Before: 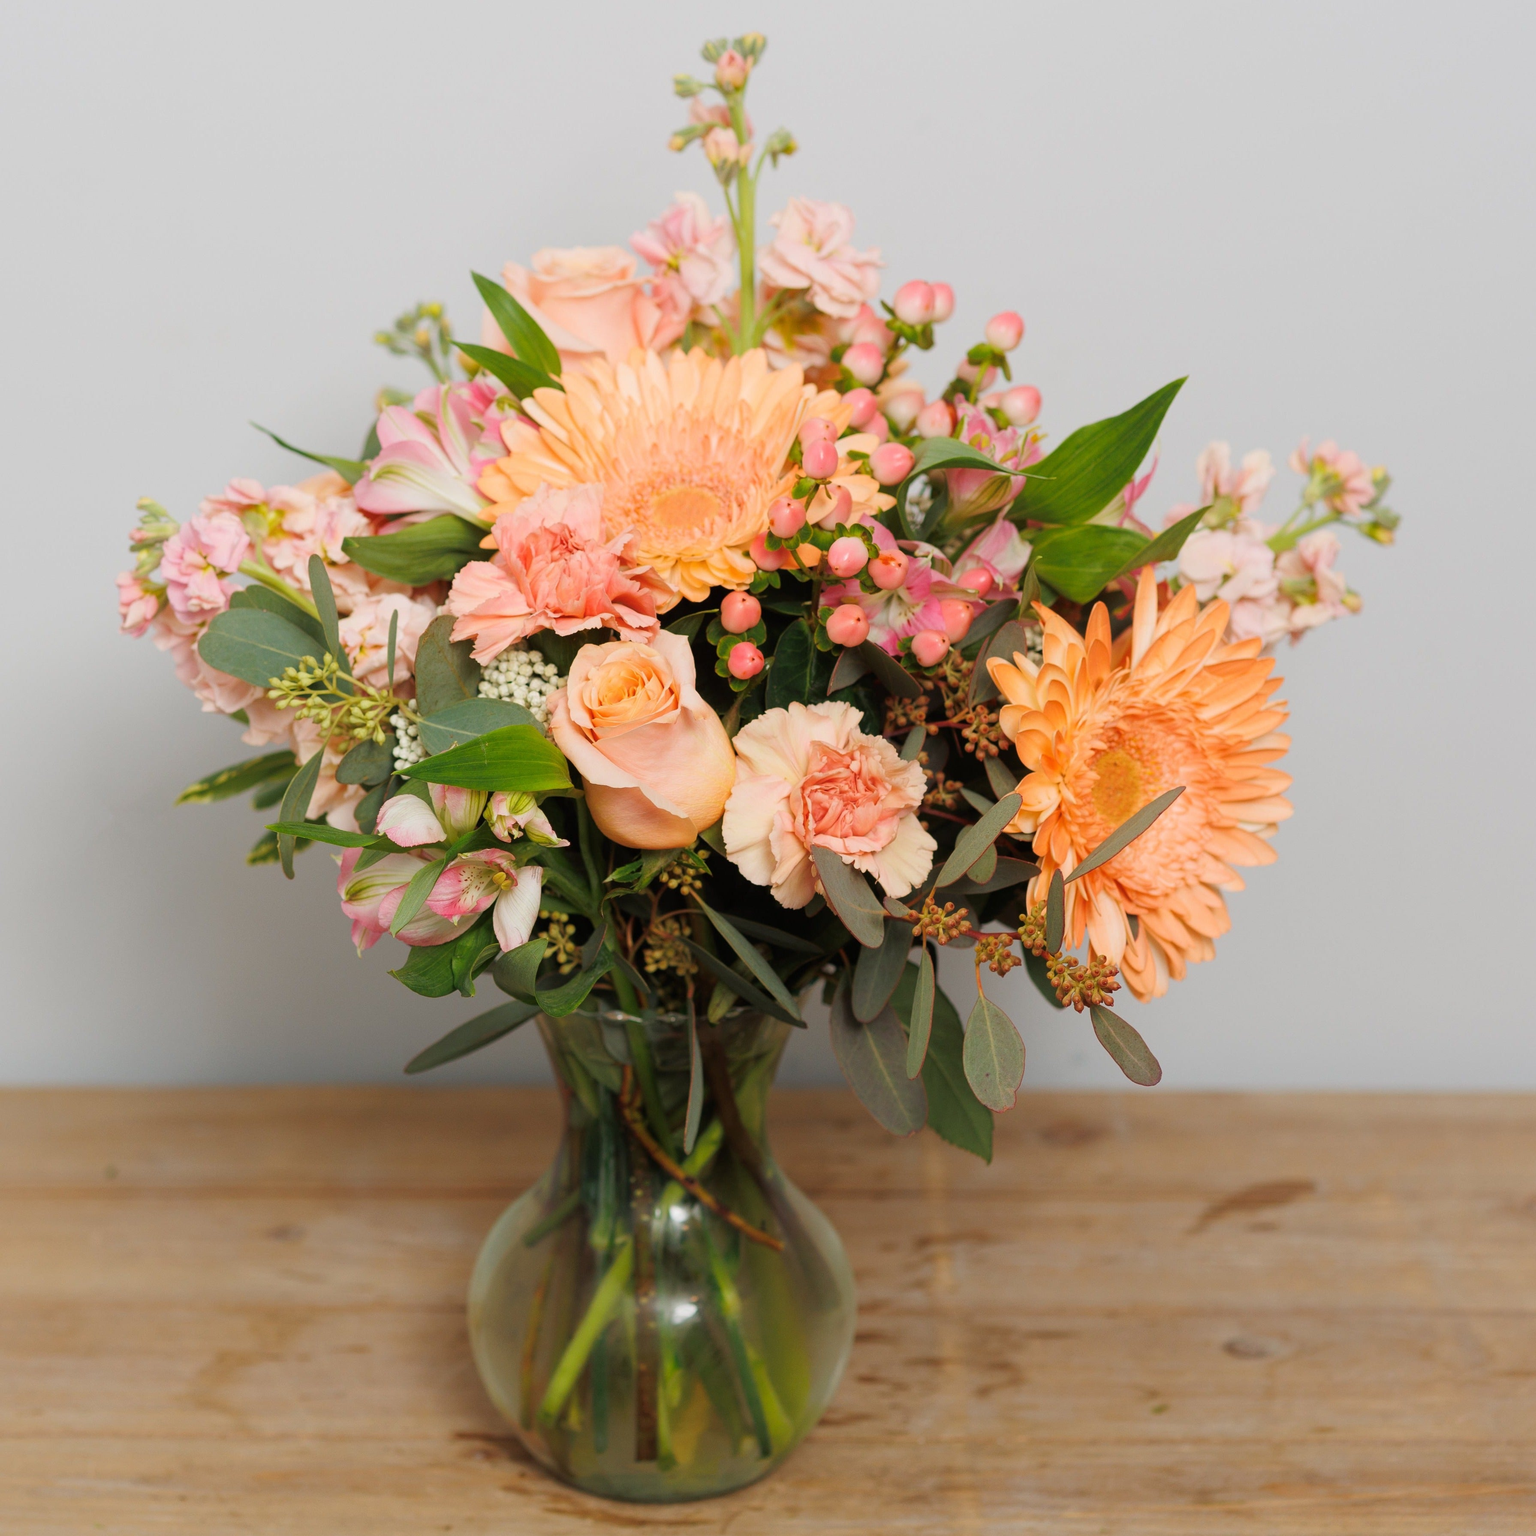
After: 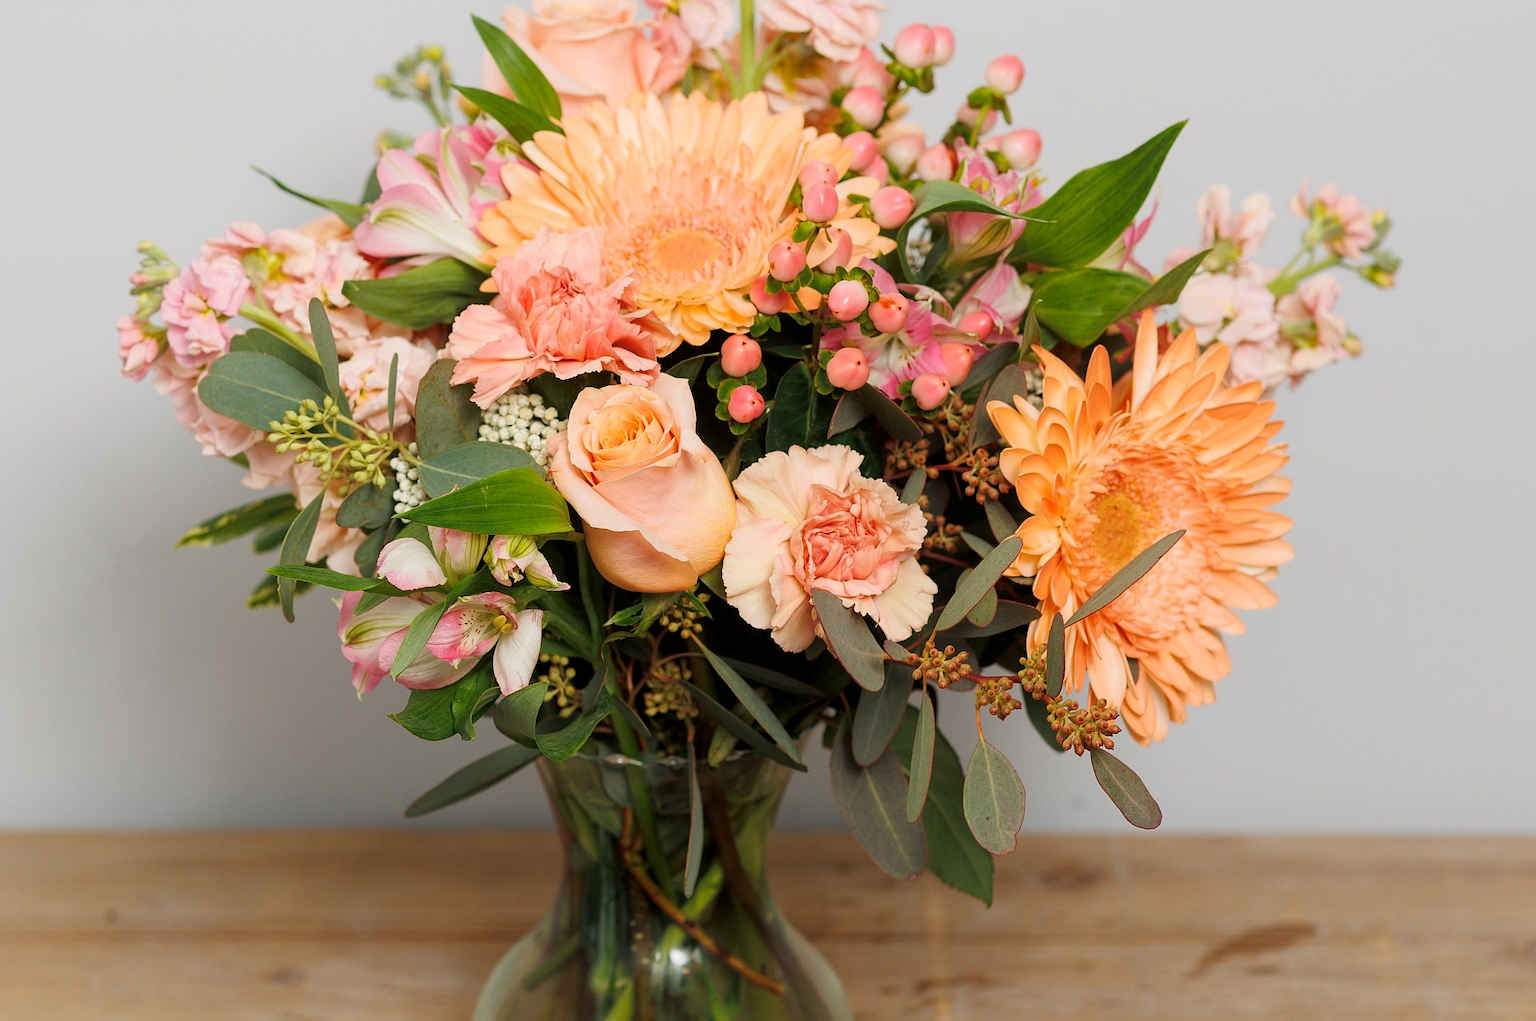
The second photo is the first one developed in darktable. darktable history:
contrast brightness saturation: contrast 0.08, saturation 0.02
local contrast: highlights 100%, shadows 100%, detail 120%, midtone range 0.2
sharpen: on, module defaults
crop: top 16.727%, bottom 16.727%
